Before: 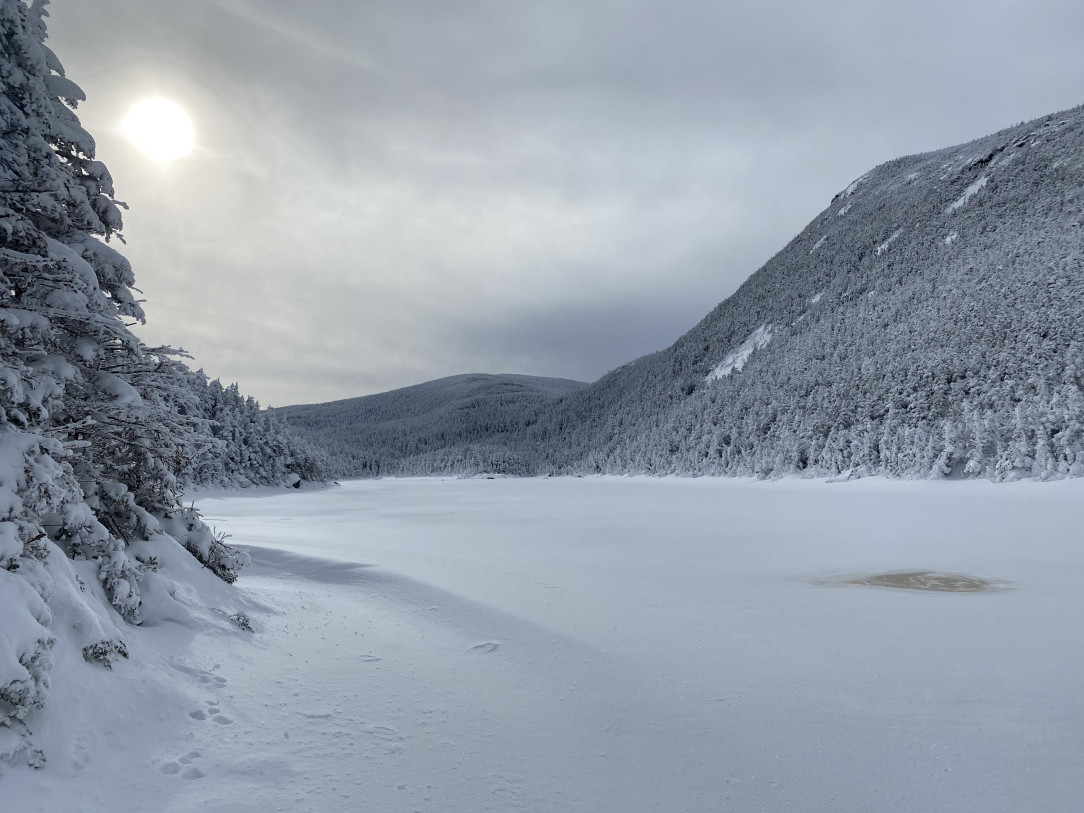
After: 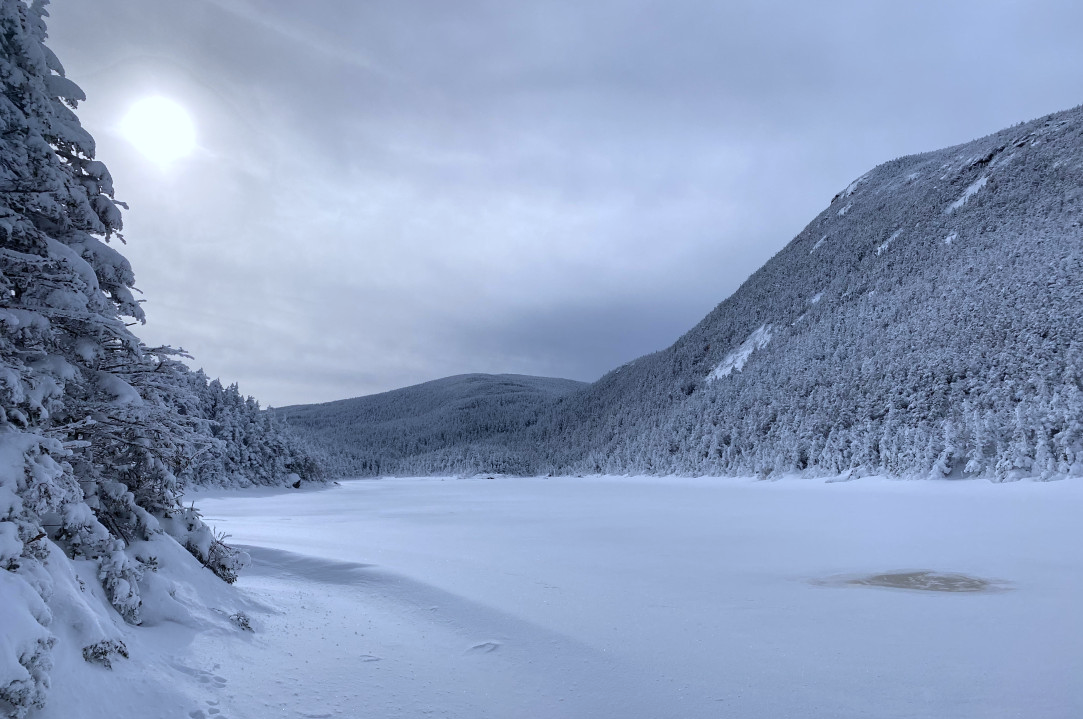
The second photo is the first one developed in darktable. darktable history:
crop and rotate: top 0%, bottom 11.49%
color calibration: illuminant as shot in camera, x 0.37, y 0.382, temperature 4313.32 K
